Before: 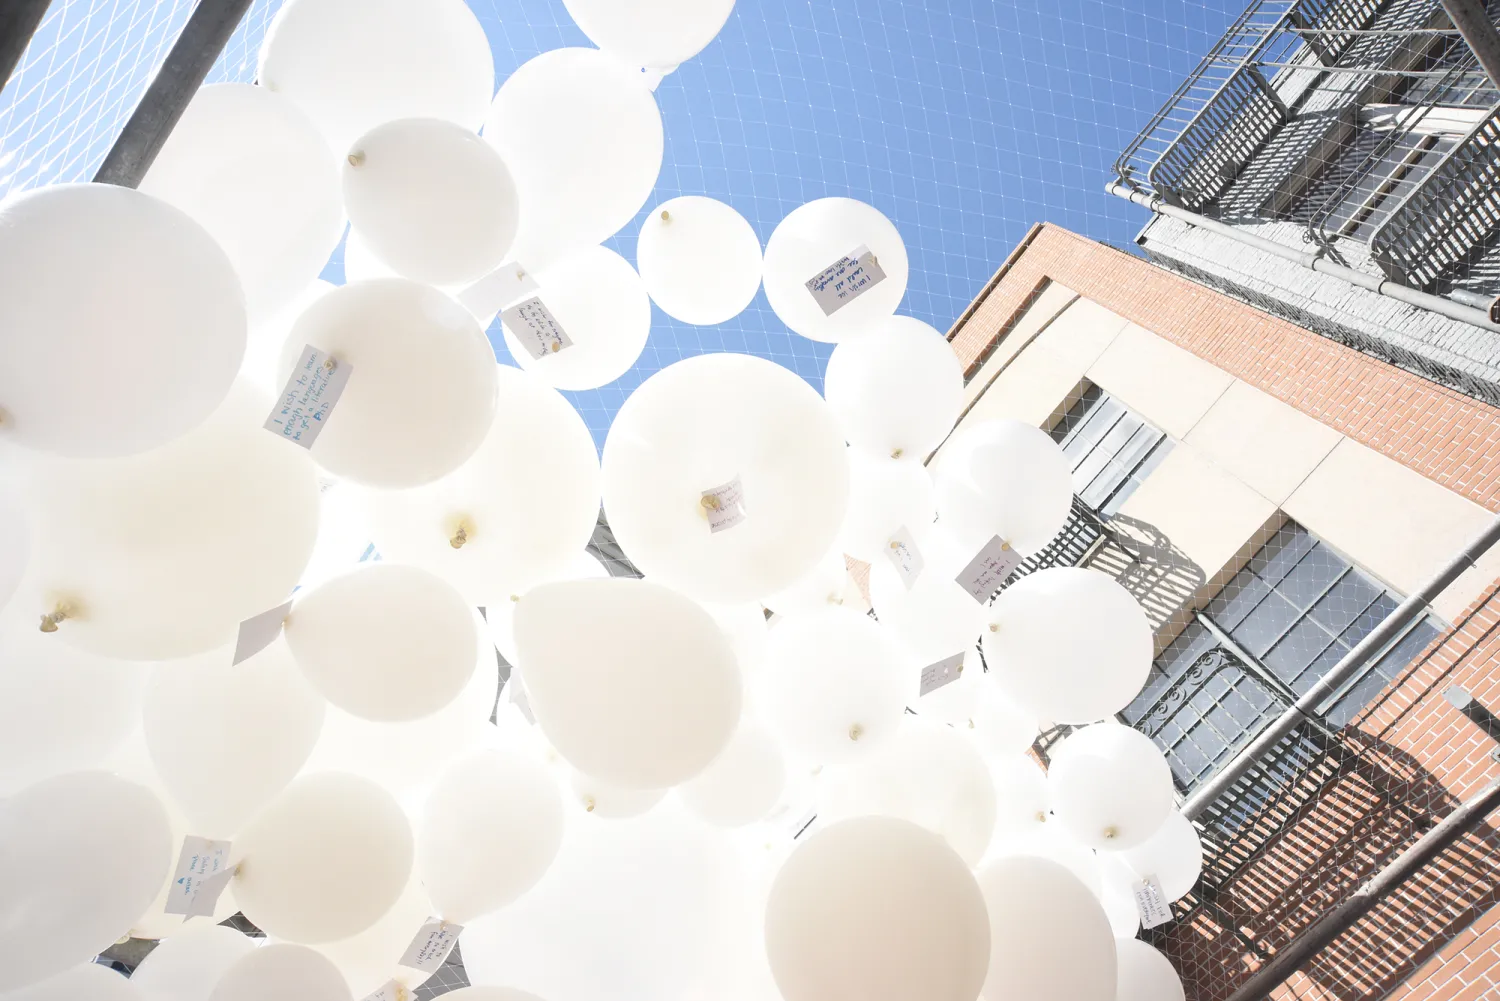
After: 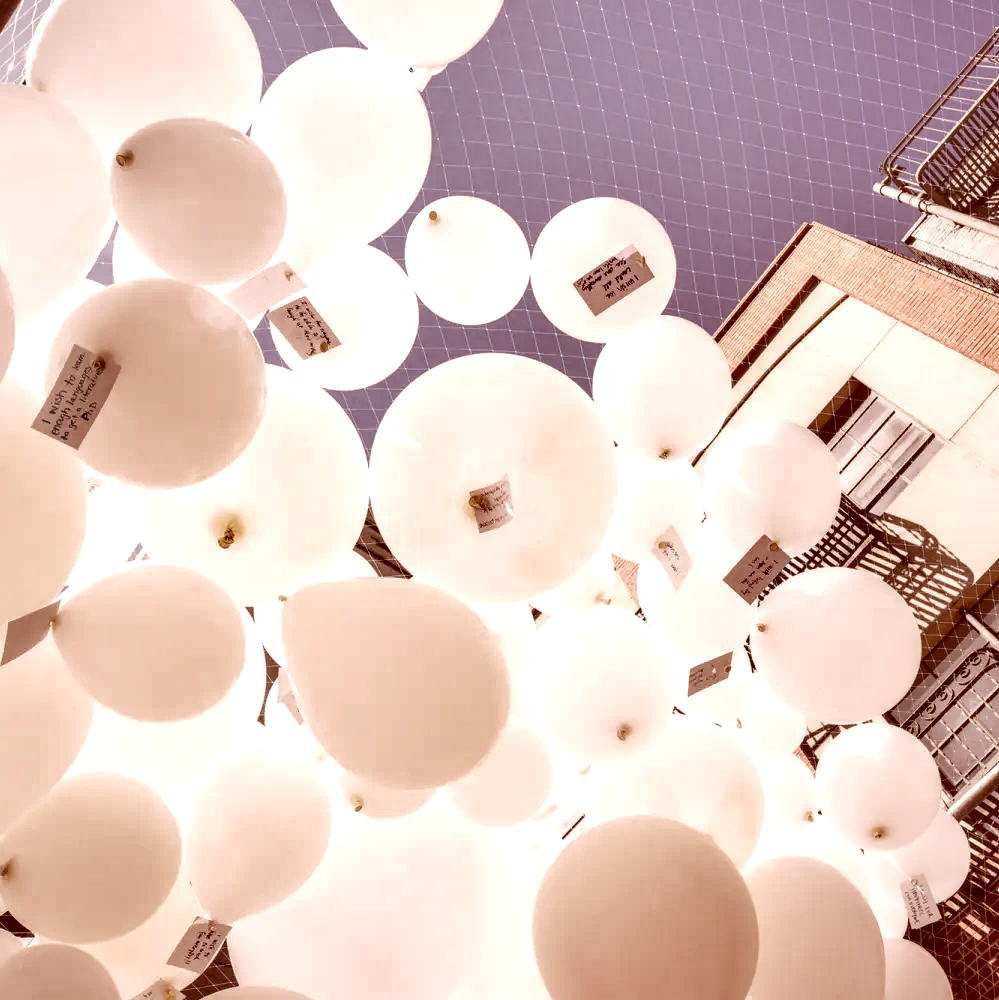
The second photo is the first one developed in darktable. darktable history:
local contrast: highlights 21%, shadows 72%, detail 170%
crop and rotate: left 15.549%, right 17.811%
tone equalizer: smoothing diameter 2.08%, edges refinement/feathering 23.92, mask exposure compensation -1.57 EV, filter diffusion 5
shadows and highlights: low approximation 0.01, soften with gaussian
color correction: highlights a* 9.17, highlights b* 8.93, shadows a* 39.38, shadows b* 39.84, saturation 0.777
